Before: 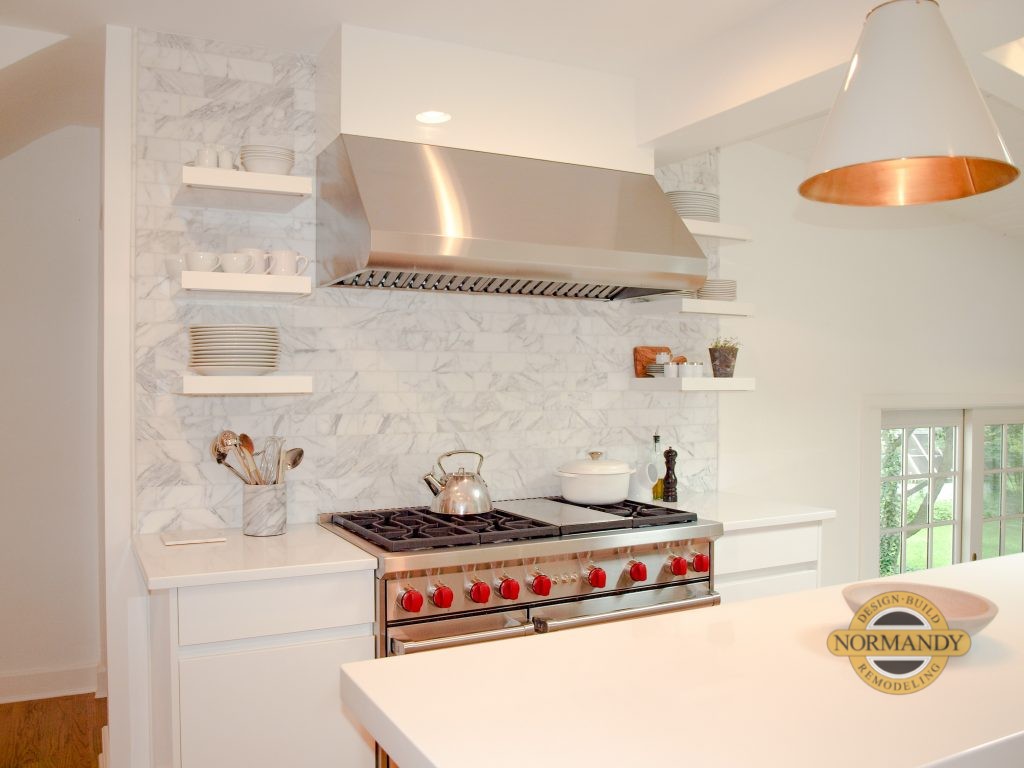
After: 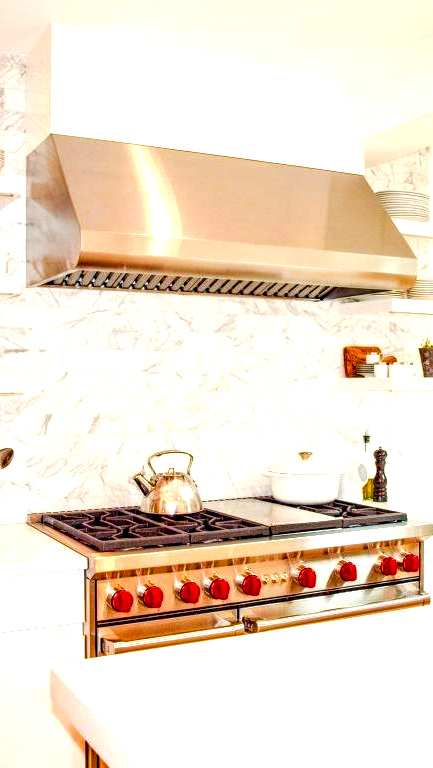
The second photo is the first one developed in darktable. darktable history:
exposure: exposure 1 EV, compensate highlight preservation false
color balance rgb: linear chroma grading › global chroma 15.536%, perceptual saturation grading › global saturation 33.758%, global vibrance 20%
local contrast: highlights 16%, detail 185%
crop: left 28.324%, right 29.319%
haze removal: strength 0.033, distance 0.252, compatibility mode true, adaptive false
